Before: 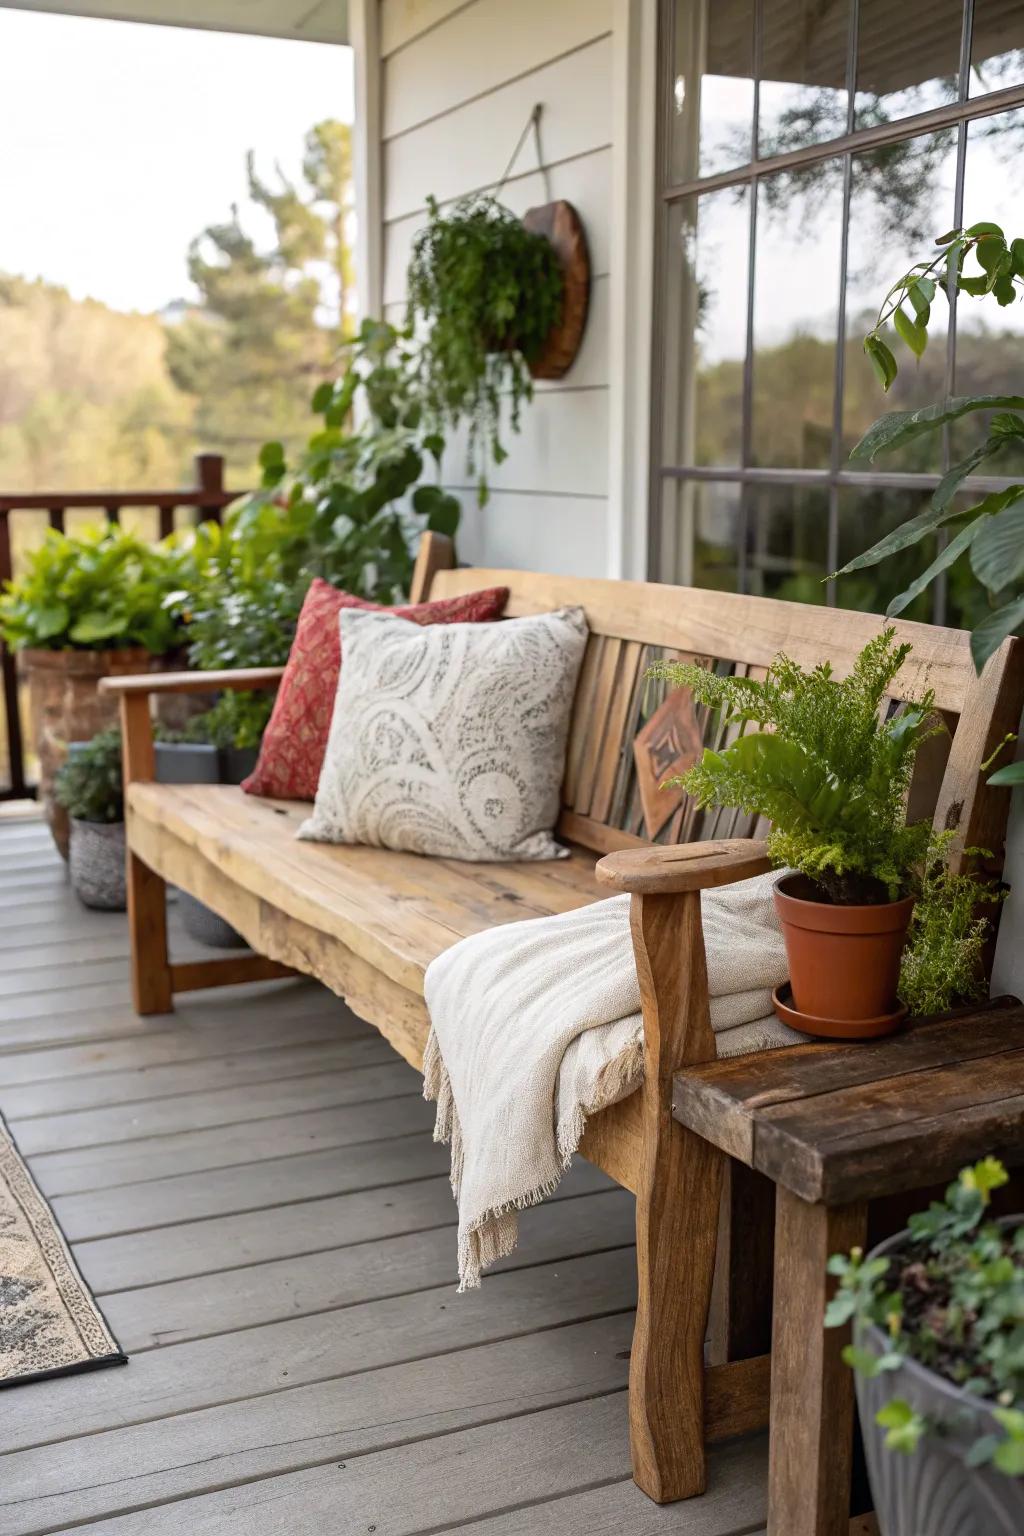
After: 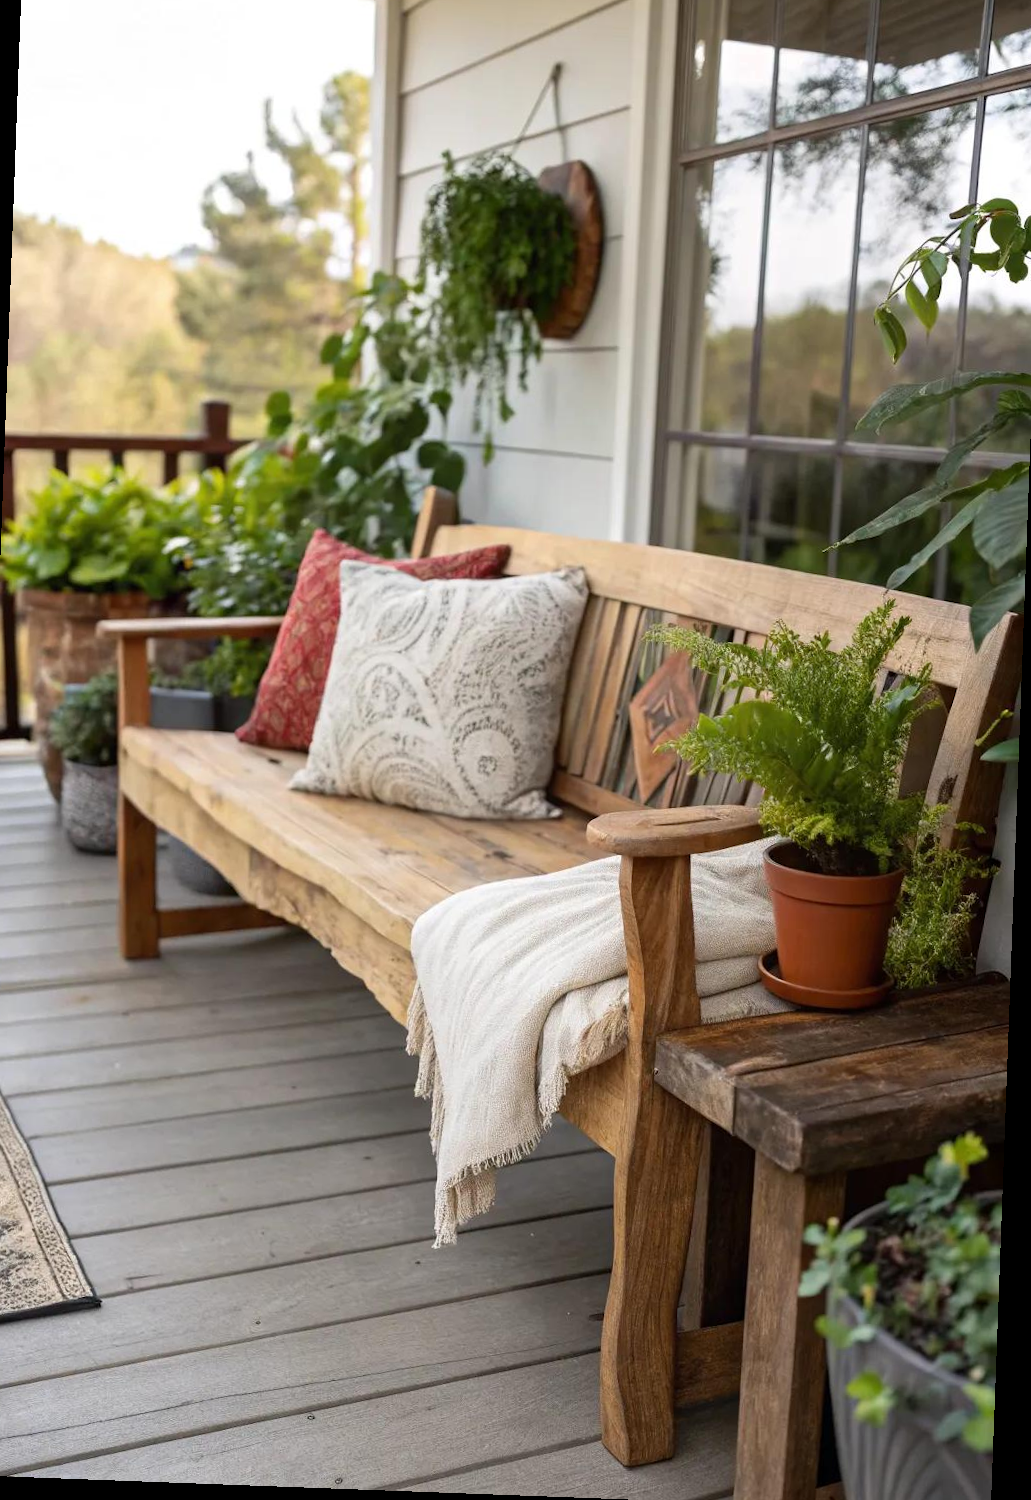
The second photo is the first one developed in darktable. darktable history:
crop and rotate: angle -2.12°, left 3.119%, top 3.902%, right 1.357%, bottom 0.719%
